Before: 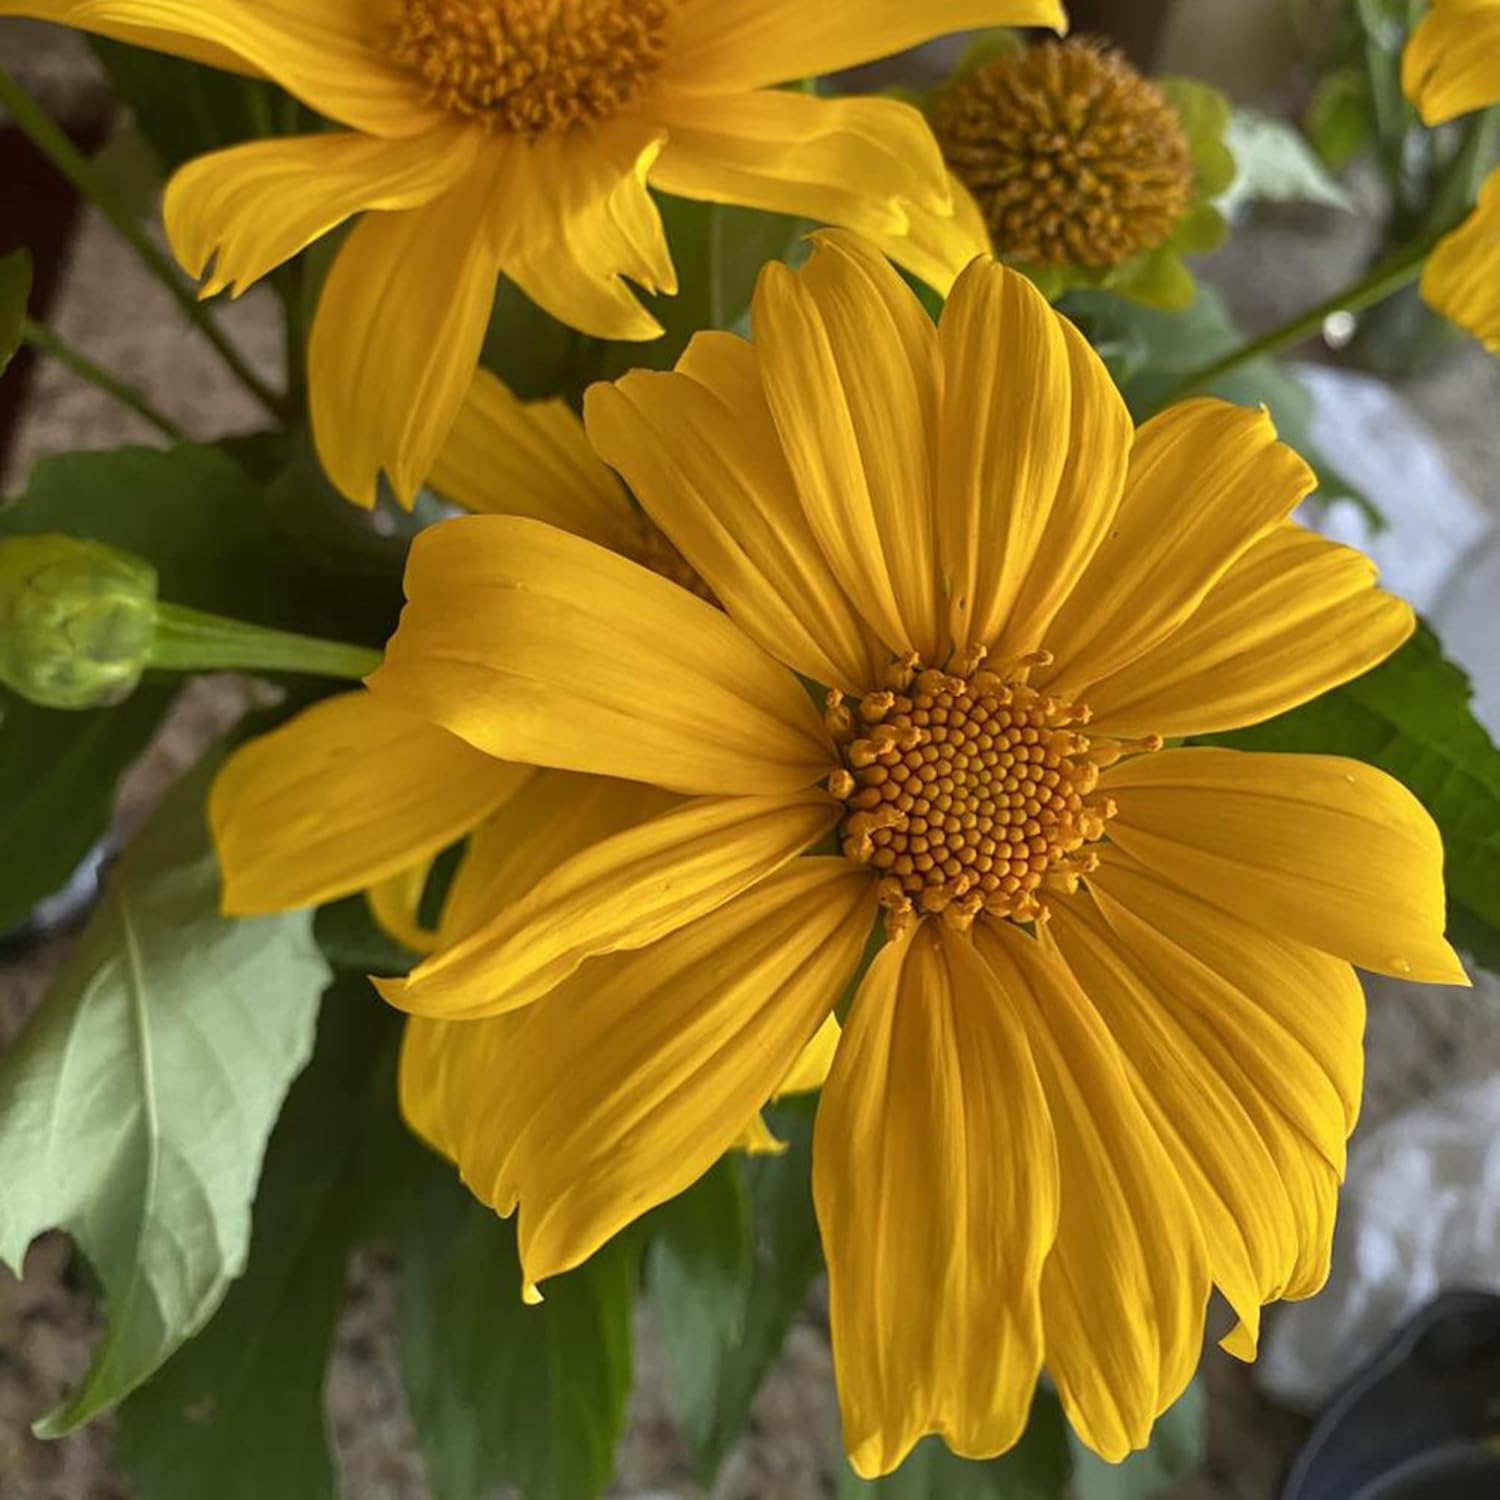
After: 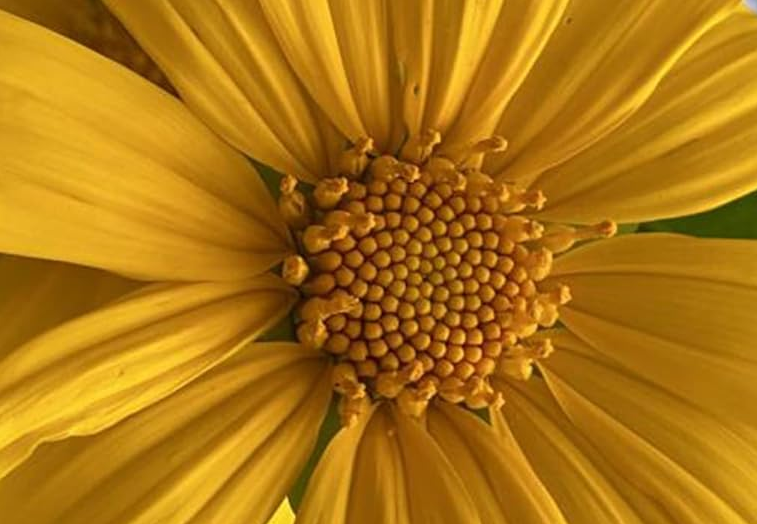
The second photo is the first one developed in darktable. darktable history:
crop: left 36.434%, top 34.311%, right 13.091%, bottom 30.741%
